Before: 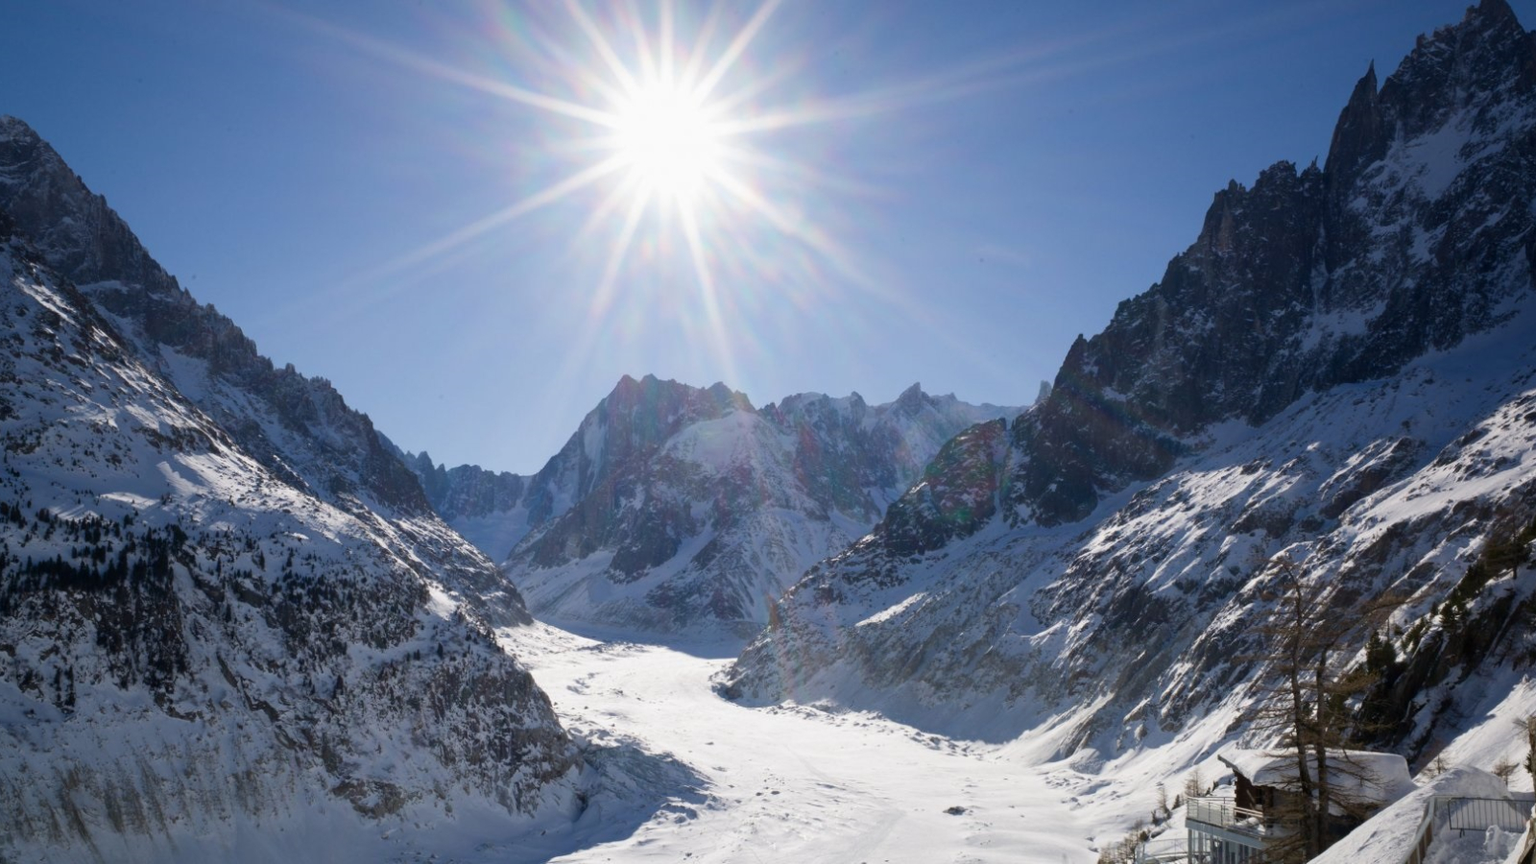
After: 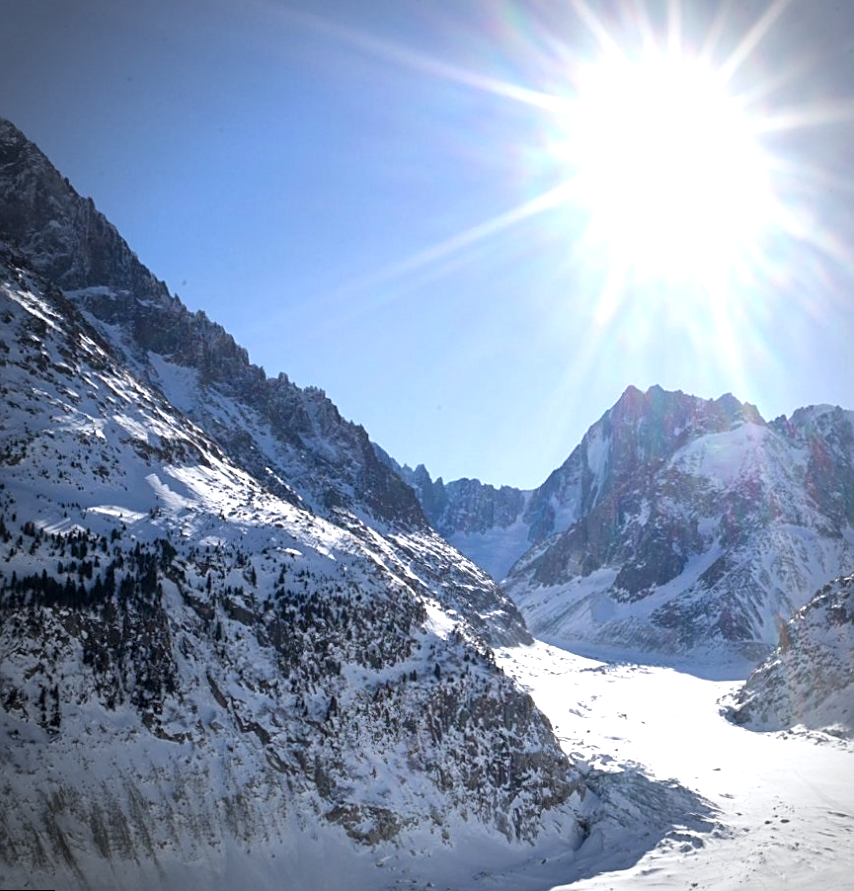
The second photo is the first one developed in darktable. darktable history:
crop: left 0.587%, right 45.588%, bottom 0.086%
tone equalizer: on, module defaults
exposure: exposure 0.77 EV, compensate highlight preservation false
vignetting: automatic ratio true
local contrast: highlights 100%, shadows 100%, detail 120%, midtone range 0.2
rotate and perspective: rotation 0.192°, lens shift (horizontal) -0.015, crop left 0.005, crop right 0.996, crop top 0.006, crop bottom 0.99
sharpen: on, module defaults
white balance: red 0.982, blue 1.018
